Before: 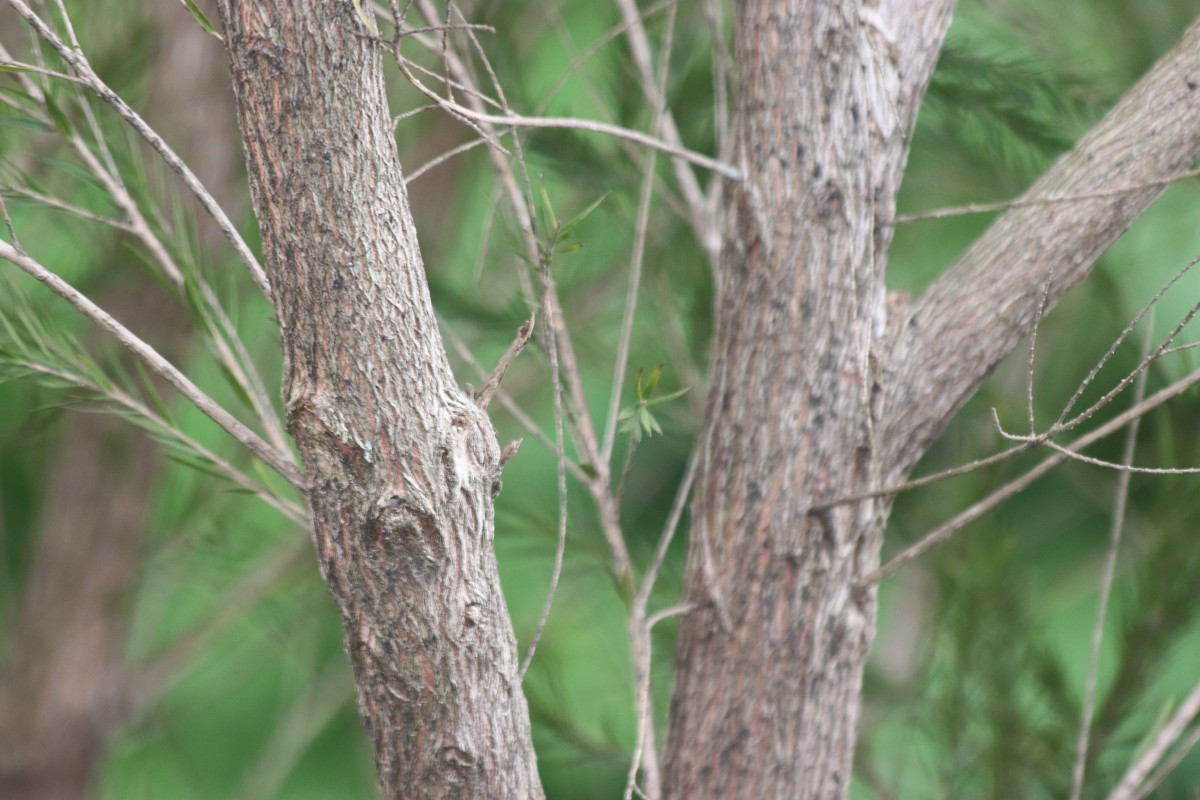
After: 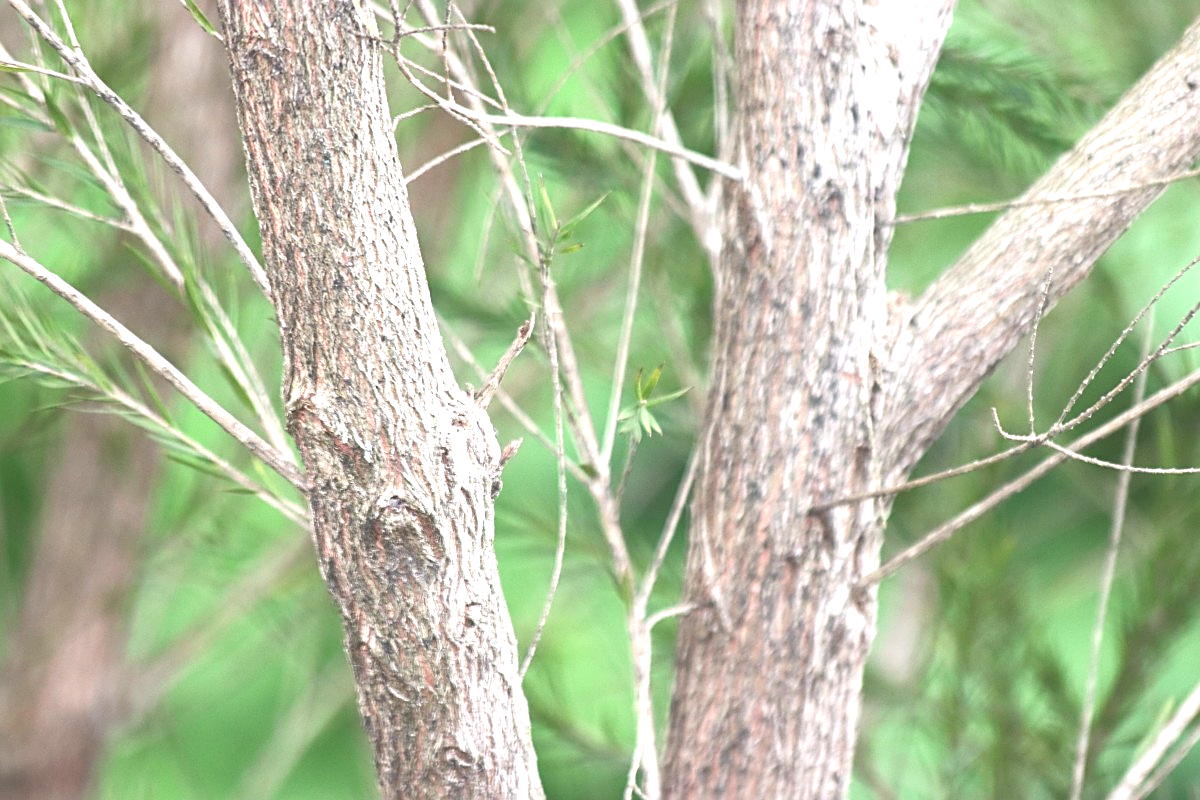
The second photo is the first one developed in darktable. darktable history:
sharpen: on, module defaults
exposure: black level correction -0.002, exposure 1.114 EV, compensate exposure bias true, compensate highlight preservation false
